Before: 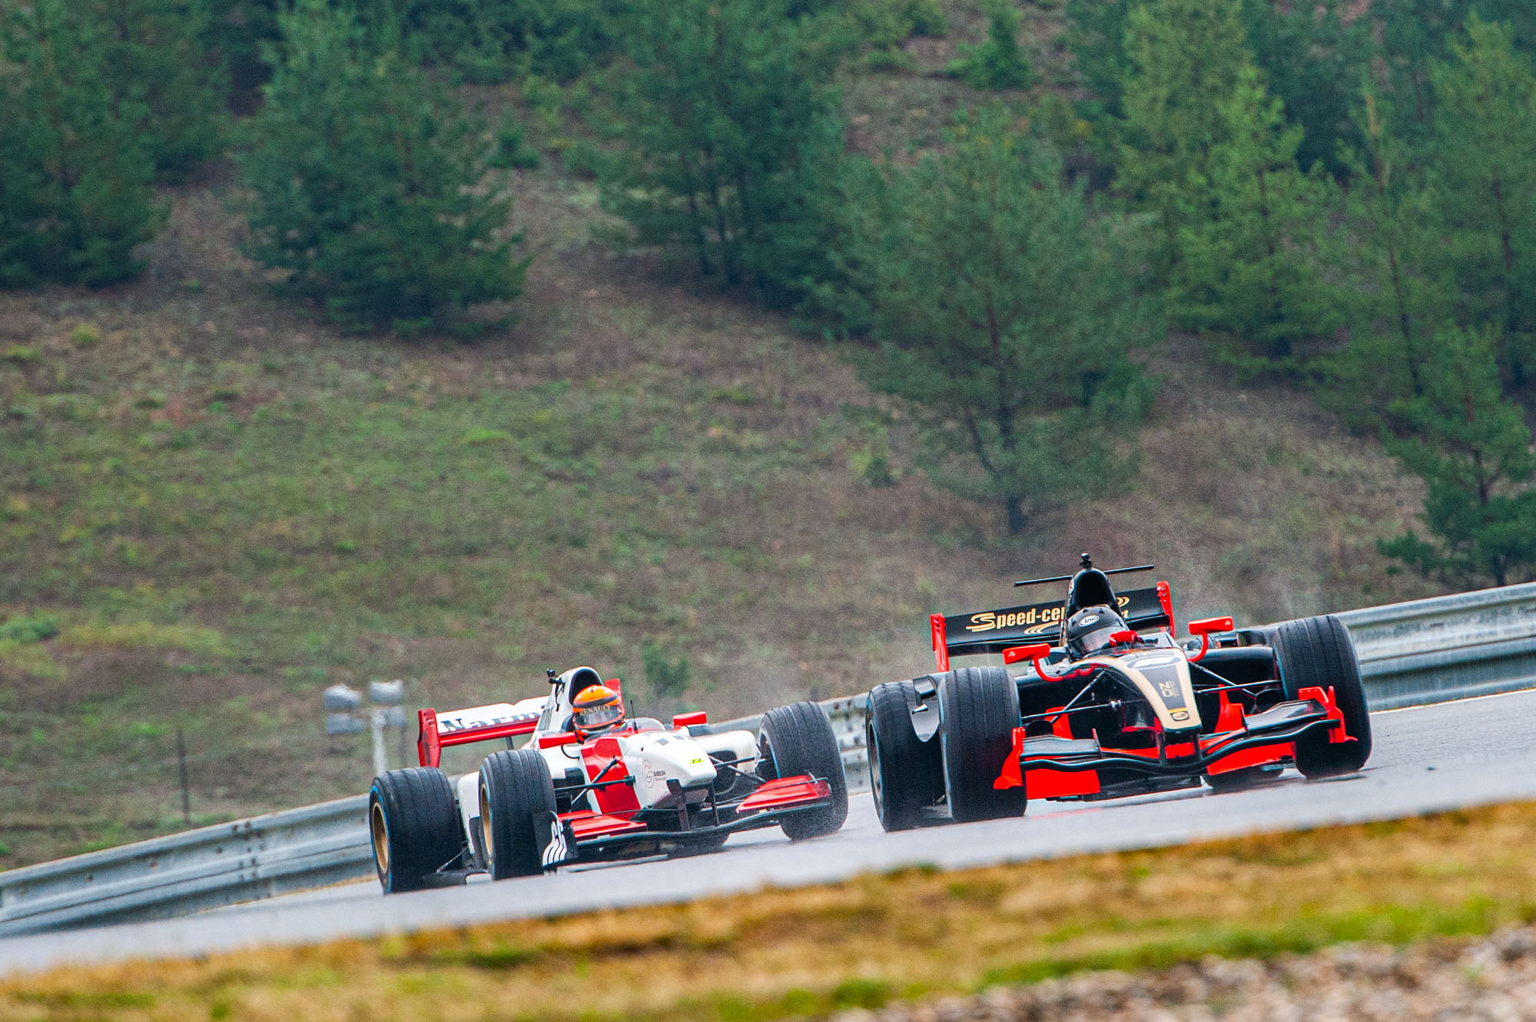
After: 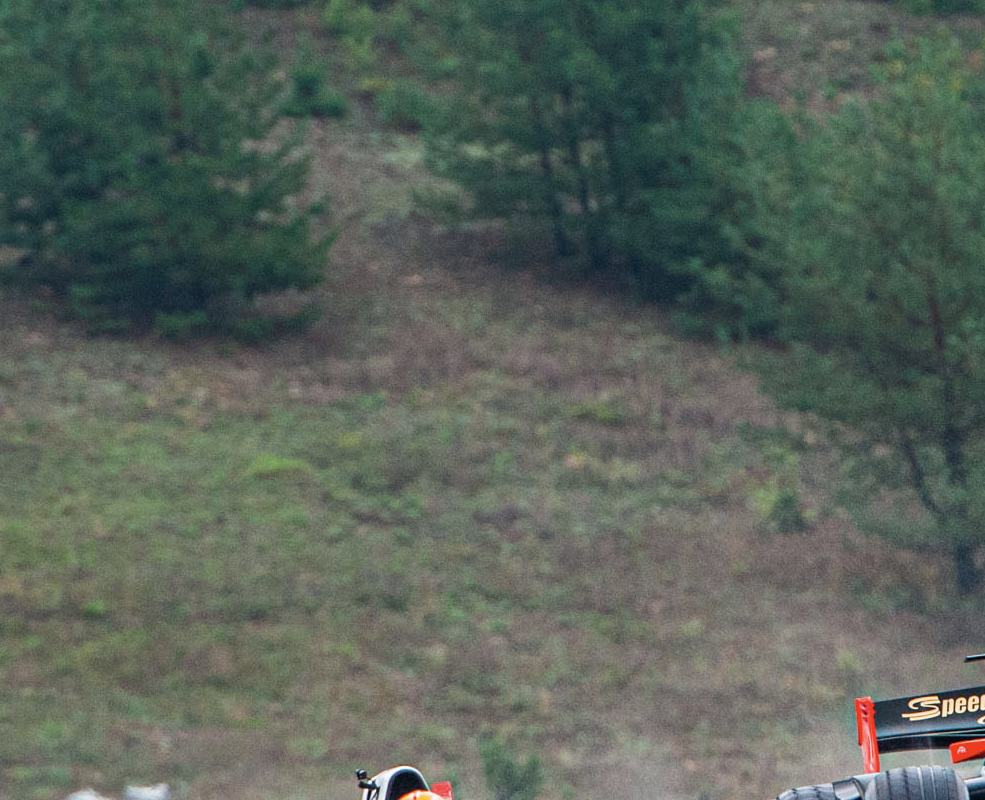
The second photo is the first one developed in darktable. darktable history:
contrast brightness saturation: saturation -0.17
crop: left 17.835%, top 7.675%, right 32.881%, bottom 32.213%
